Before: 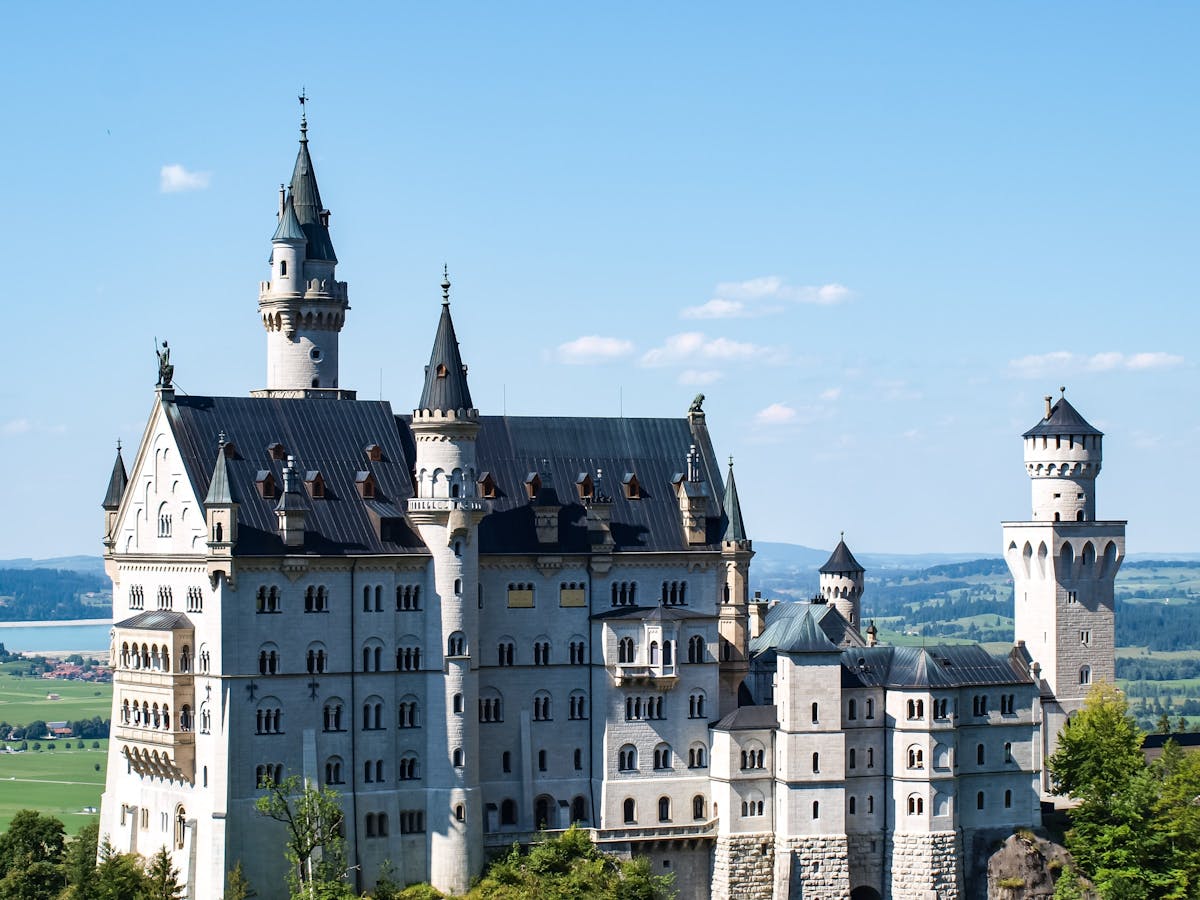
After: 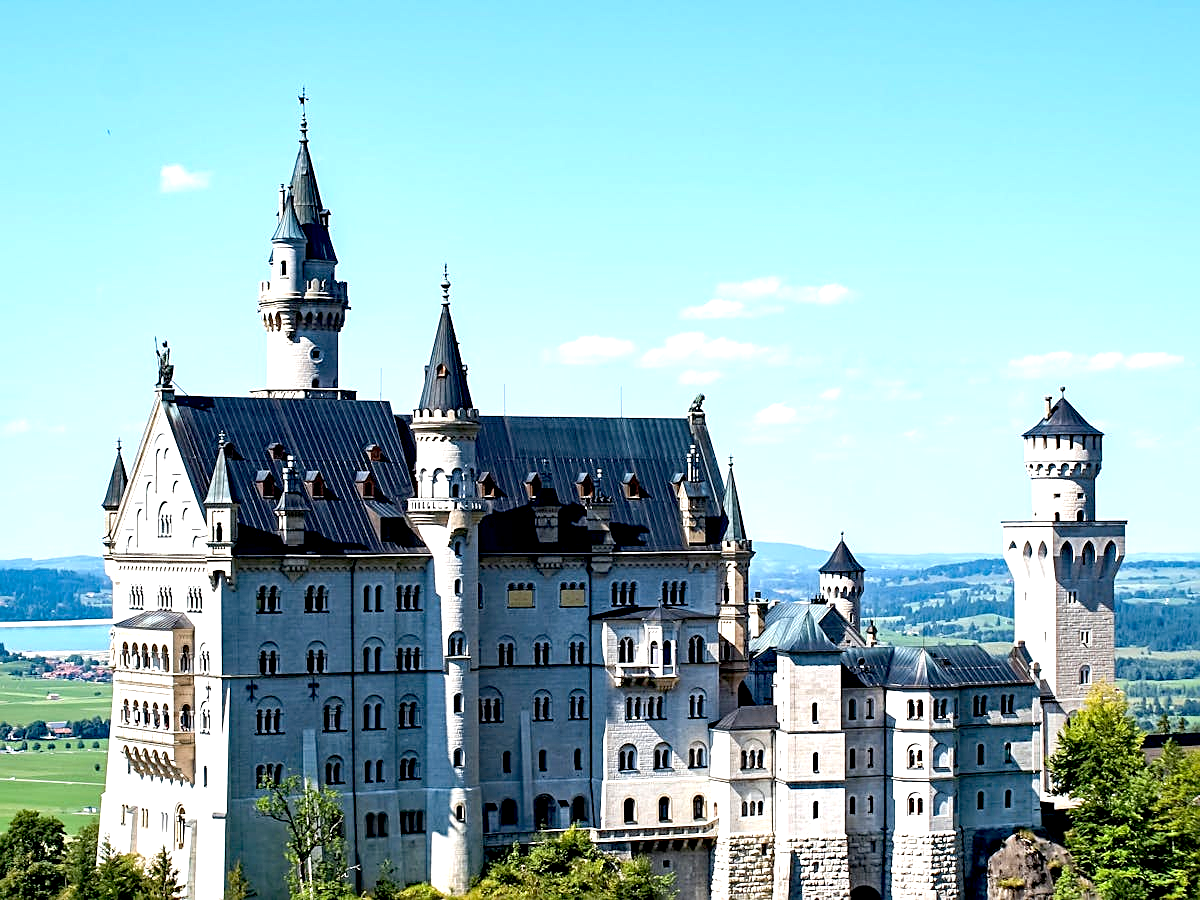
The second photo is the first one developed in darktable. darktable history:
sharpen: on, module defaults
haze removal: compatibility mode true, adaptive false
exposure: black level correction 0.012, exposure 0.702 EV, compensate highlight preservation false
